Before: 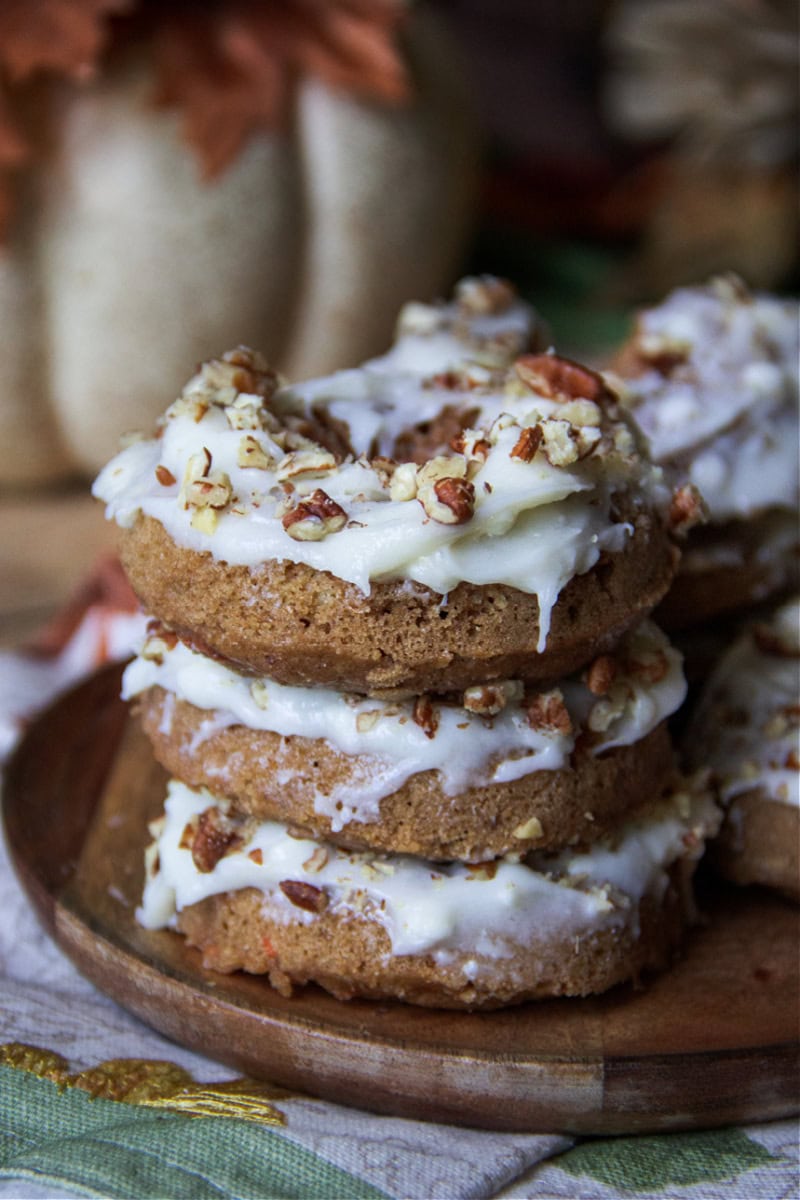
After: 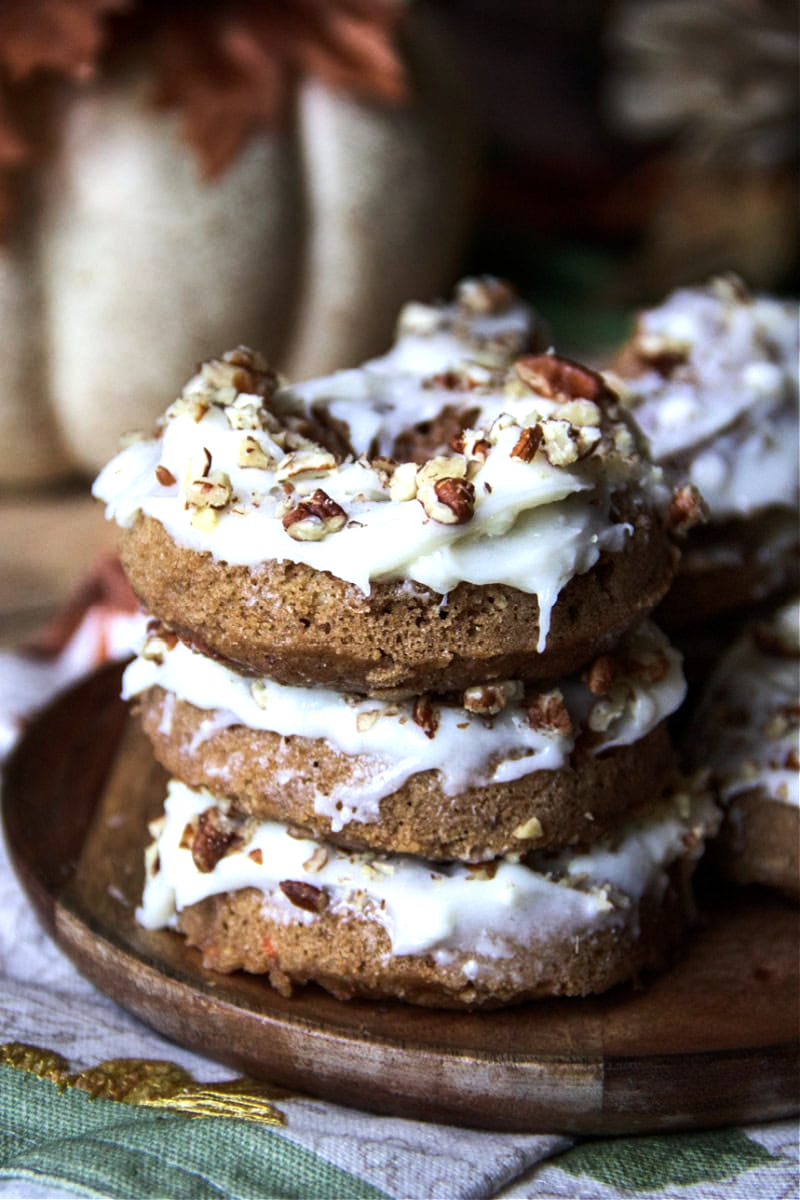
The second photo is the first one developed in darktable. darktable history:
tone equalizer: -8 EV -0.781 EV, -7 EV -0.712 EV, -6 EV -0.639 EV, -5 EV -0.375 EV, -3 EV 0.386 EV, -2 EV 0.6 EV, -1 EV 0.685 EV, +0 EV 0.73 EV, edges refinement/feathering 500, mask exposure compensation -1.57 EV, preserve details no
